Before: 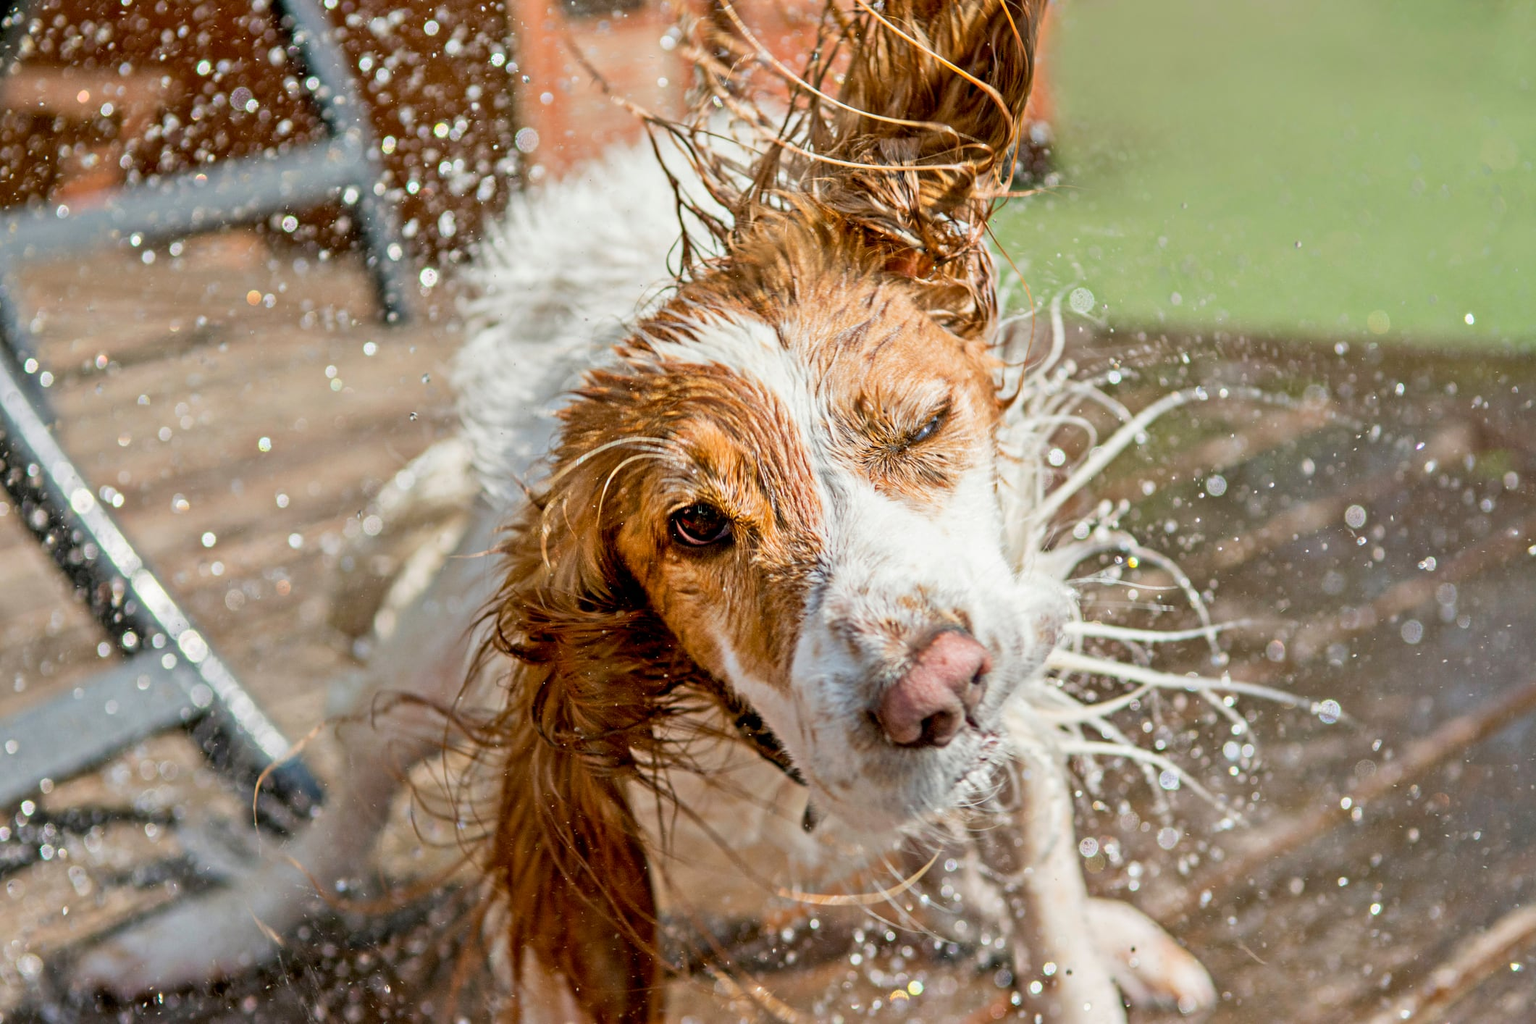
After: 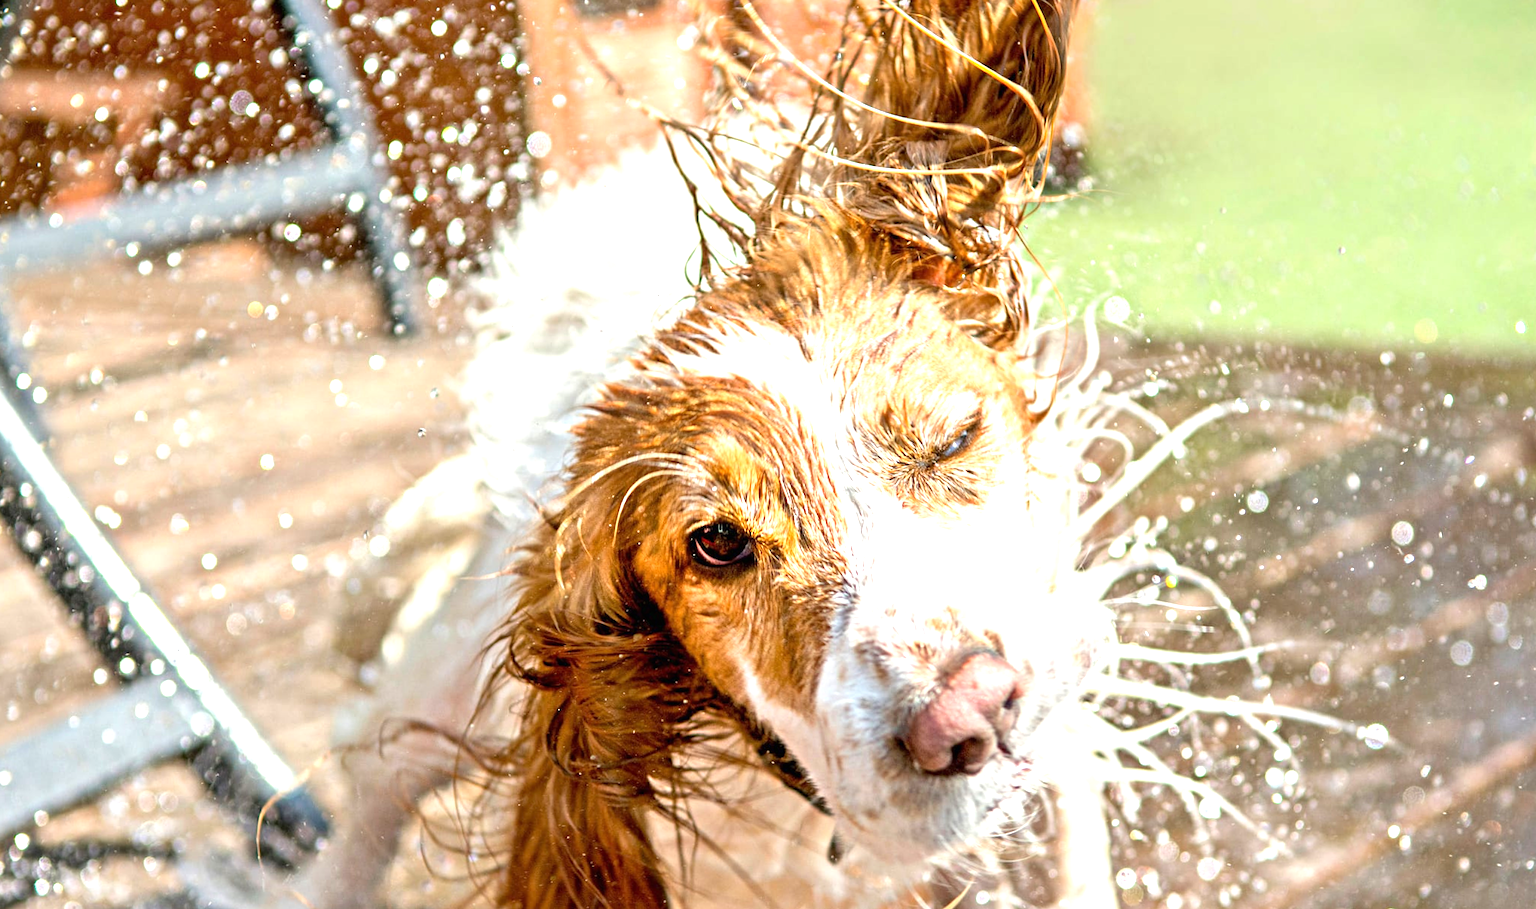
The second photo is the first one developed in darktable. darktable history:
tone equalizer: on, module defaults
exposure: black level correction 0, exposure 1.1 EV, compensate exposure bias true, compensate highlight preservation false
crop and rotate: angle 0.2°, left 0.275%, right 3.127%, bottom 14.18%
